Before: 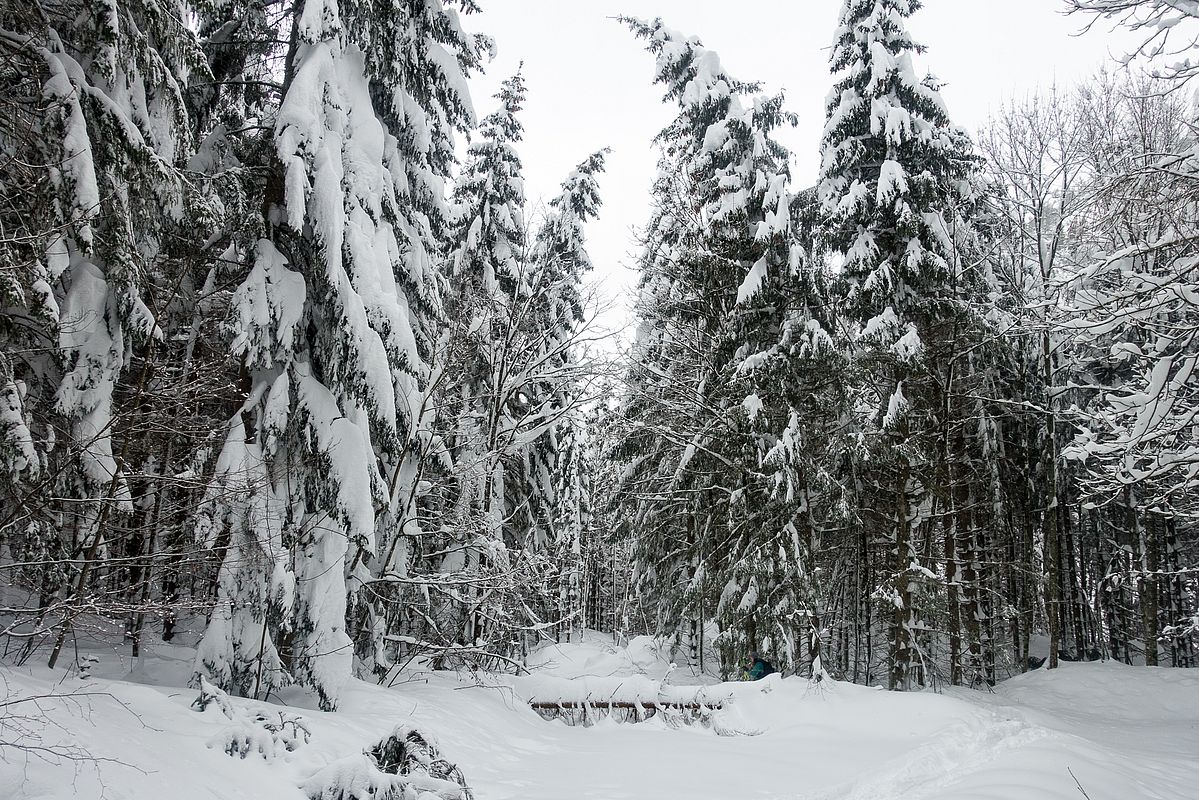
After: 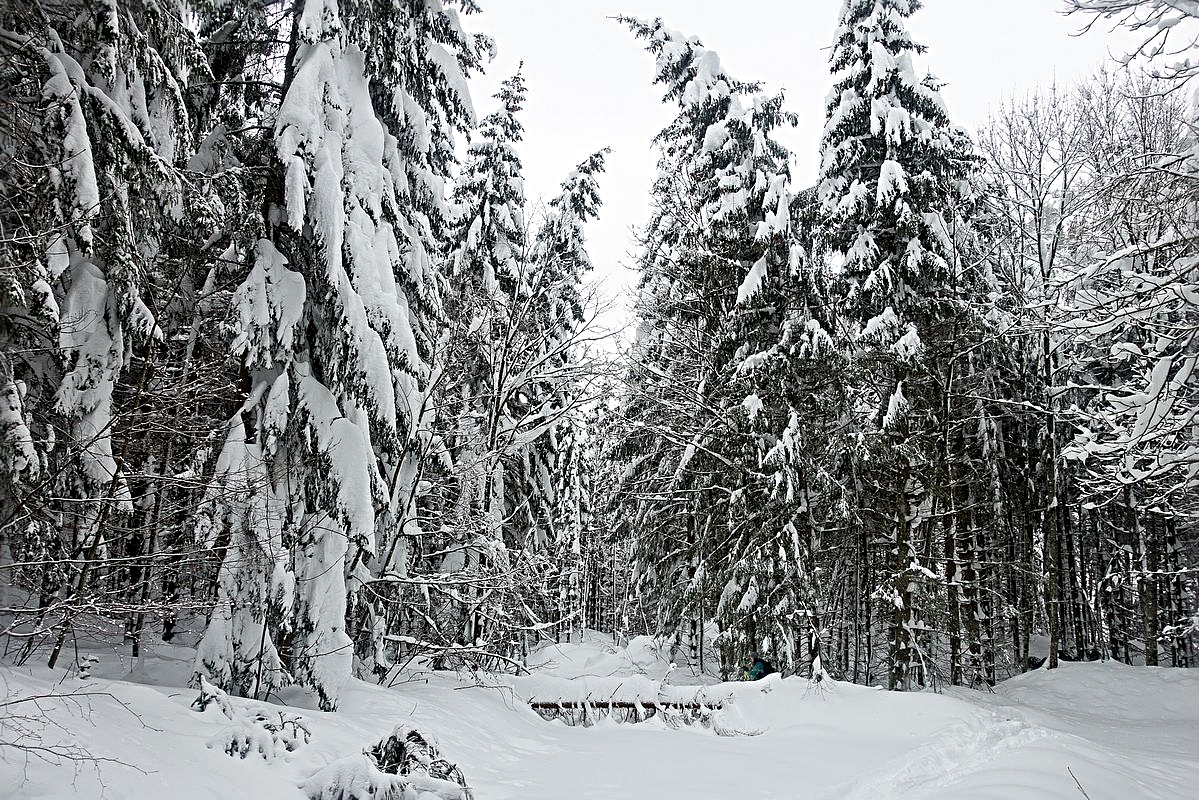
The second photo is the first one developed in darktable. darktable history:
sharpen: radius 4.86
